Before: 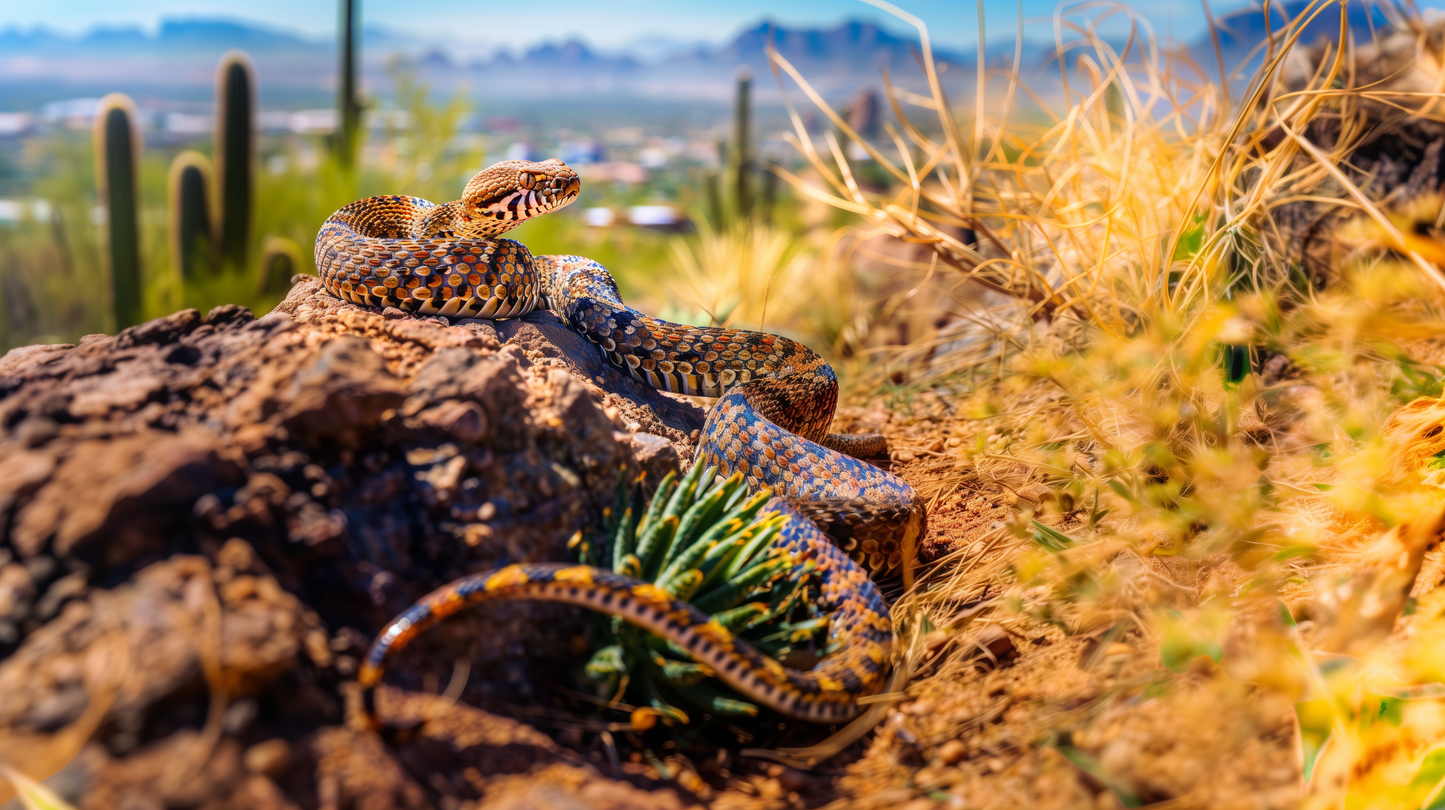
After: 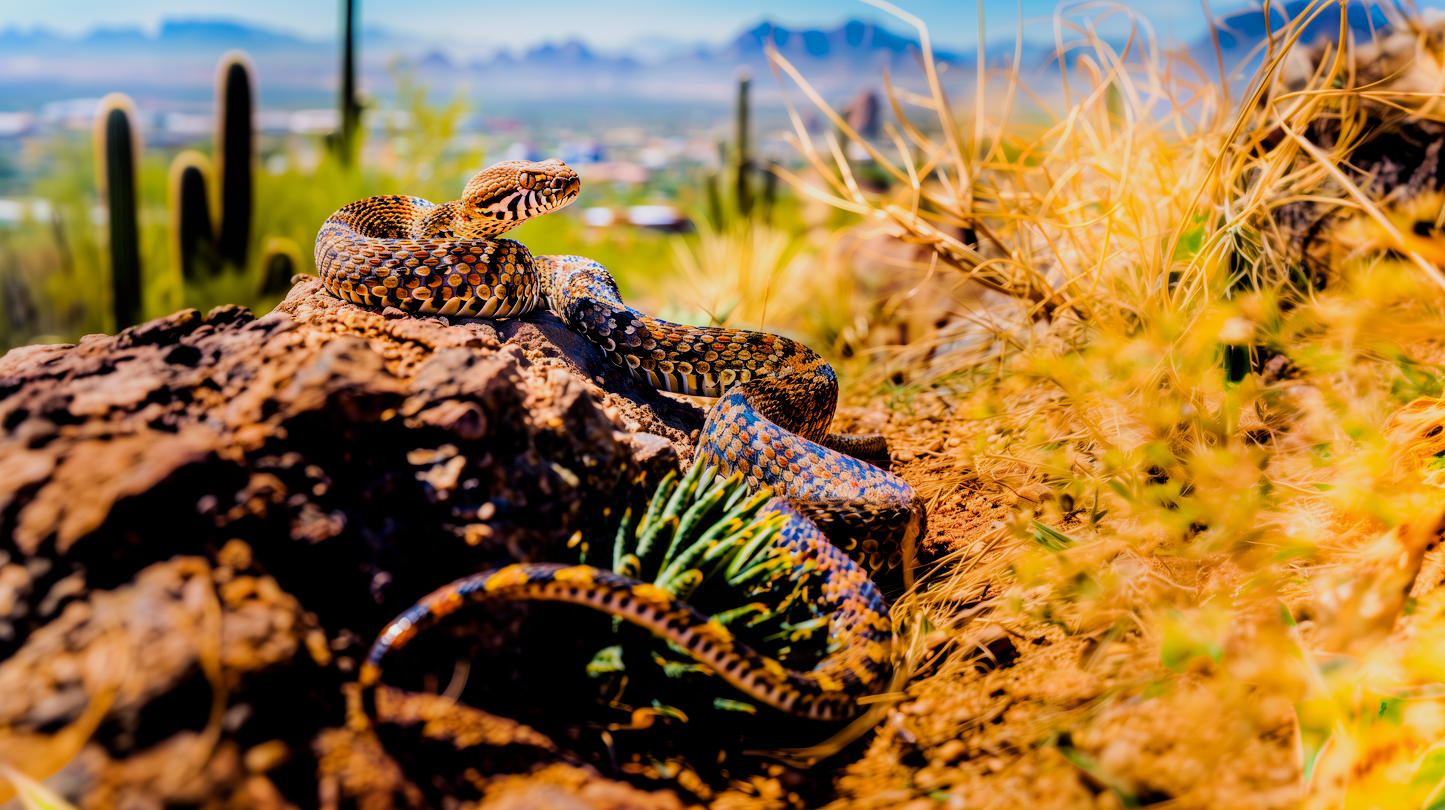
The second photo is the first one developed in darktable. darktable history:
color balance rgb: global offset › luminance -0.51%, perceptual saturation grading › global saturation 27.53%, perceptual saturation grading › highlights -25%, perceptual saturation grading › shadows 25%, perceptual brilliance grading › highlights 6.62%, perceptual brilliance grading › mid-tones 17.07%, perceptual brilliance grading › shadows -5.23%
filmic rgb: black relative exposure -5 EV, hardness 2.88, contrast 1.2
